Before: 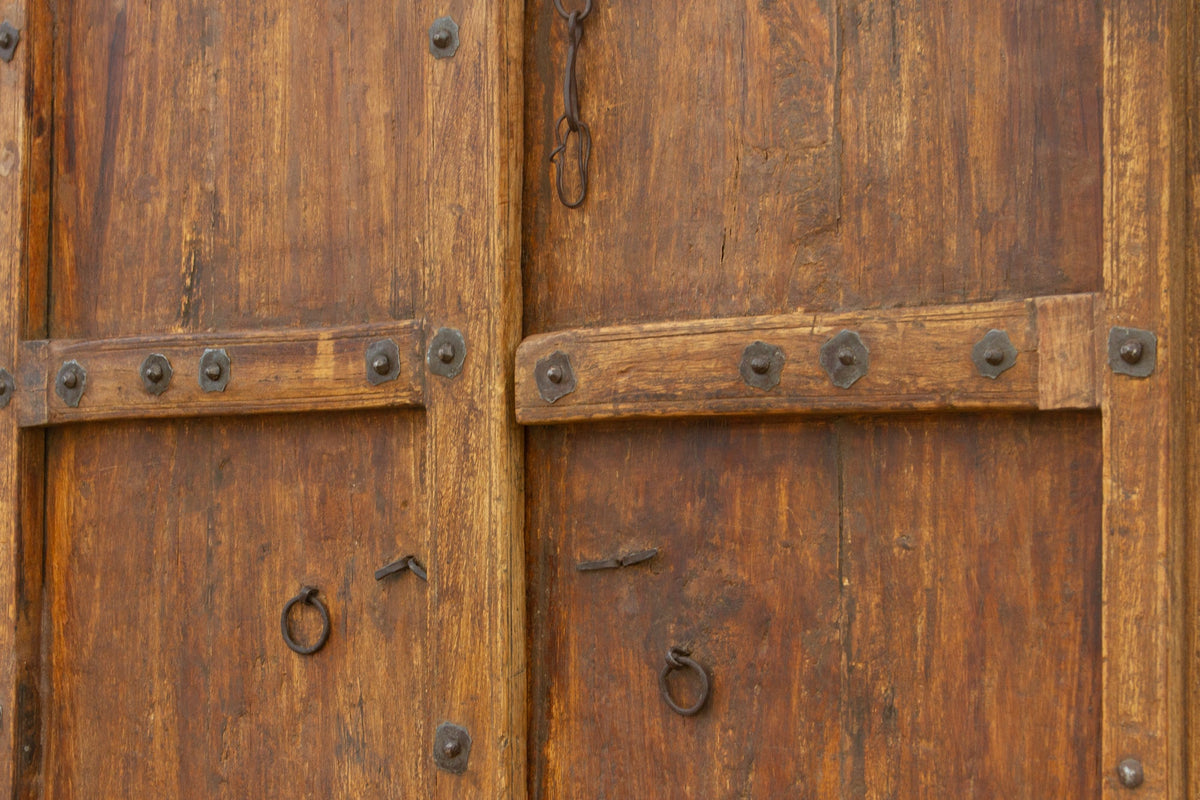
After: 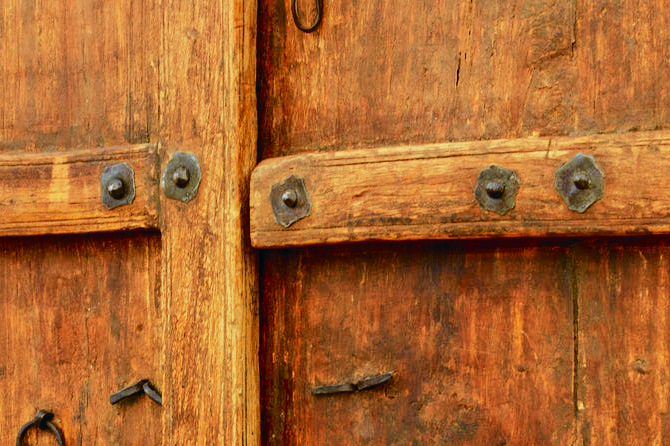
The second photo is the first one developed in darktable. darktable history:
crop and rotate: left 22.13%, top 22.054%, right 22.026%, bottom 22.102%
tone curve: curves: ch0 [(0, 0.015) (0.084, 0.074) (0.162, 0.165) (0.304, 0.382) (0.466, 0.576) (0.654, 0.741) (0.848, 0.906) (0.984, 0.963)]; ch1 [(0, 0) (0.34, 0.235) (0.46, 0.46) (0.515, 0.502) (0.553, 0.567) (0.764, 0.815) (1, 1)]; ch2 [(0, 0) (0.44, 0.458) (0.479, 0.492) (0.524, 0.507) (0.547, 0.579) (0.673, 0.712) (1, 1)], color space Lab, independent channels, preserve colors none
sigmoid: contrast 1.8, skew -0.2, preserve hue 0%, red attenuation 0.1, red rotation 0.035, green attenuation 0.1, green rotation -0.017, blue attenuation 0.15, blue rotation -0.052, base primaries Rec2020
